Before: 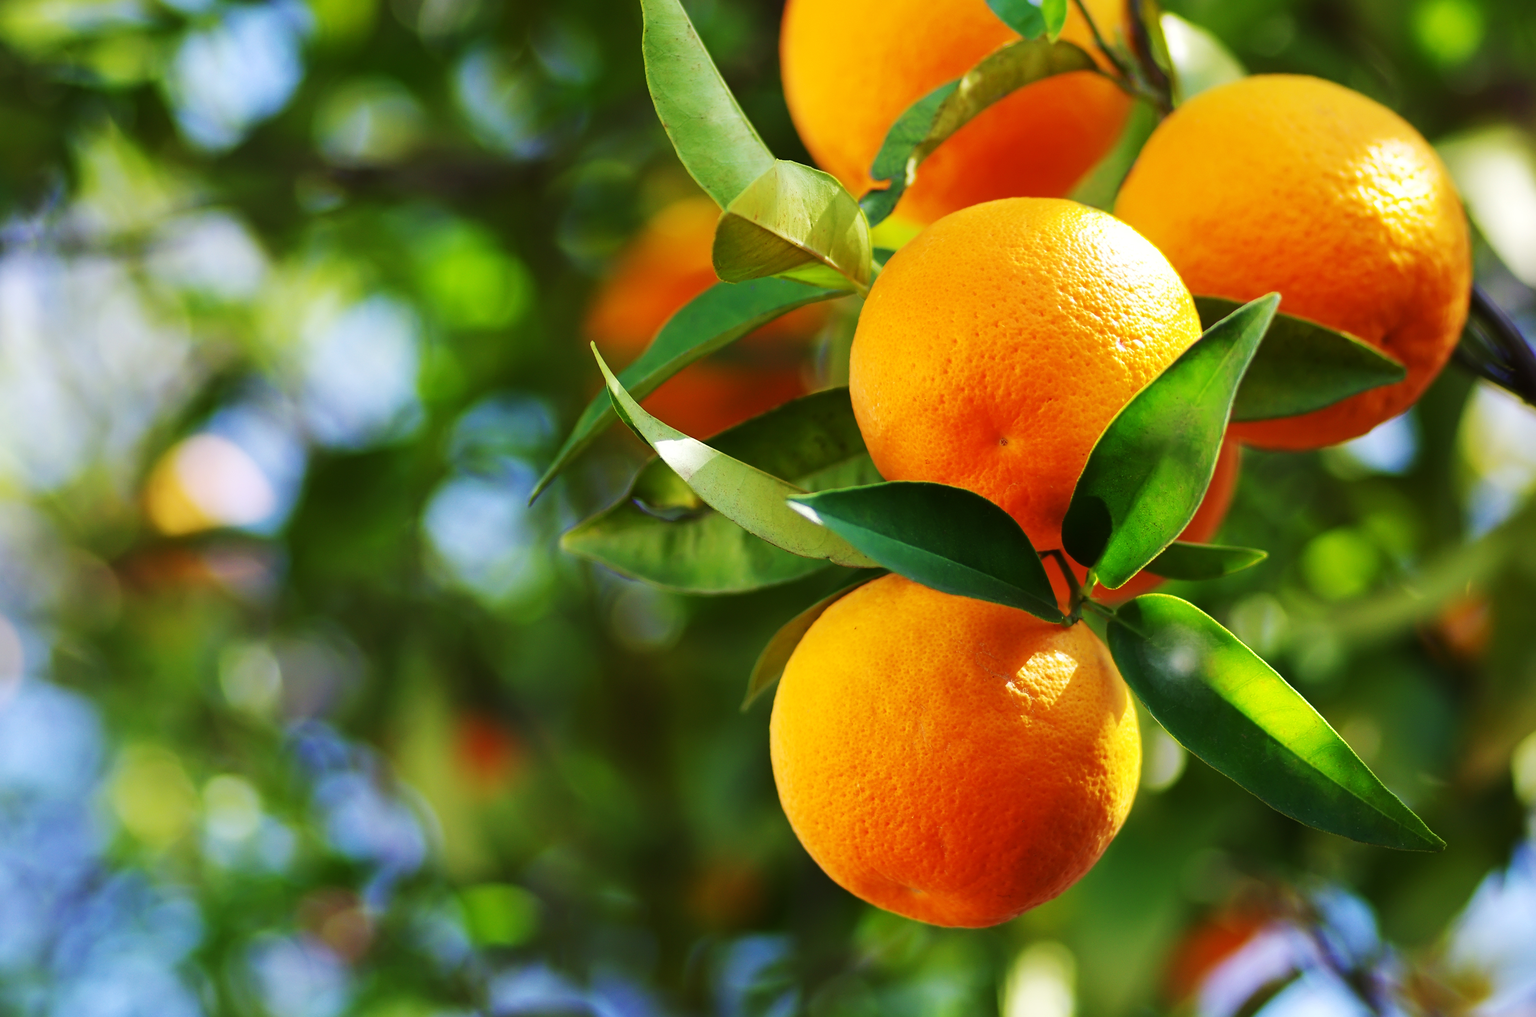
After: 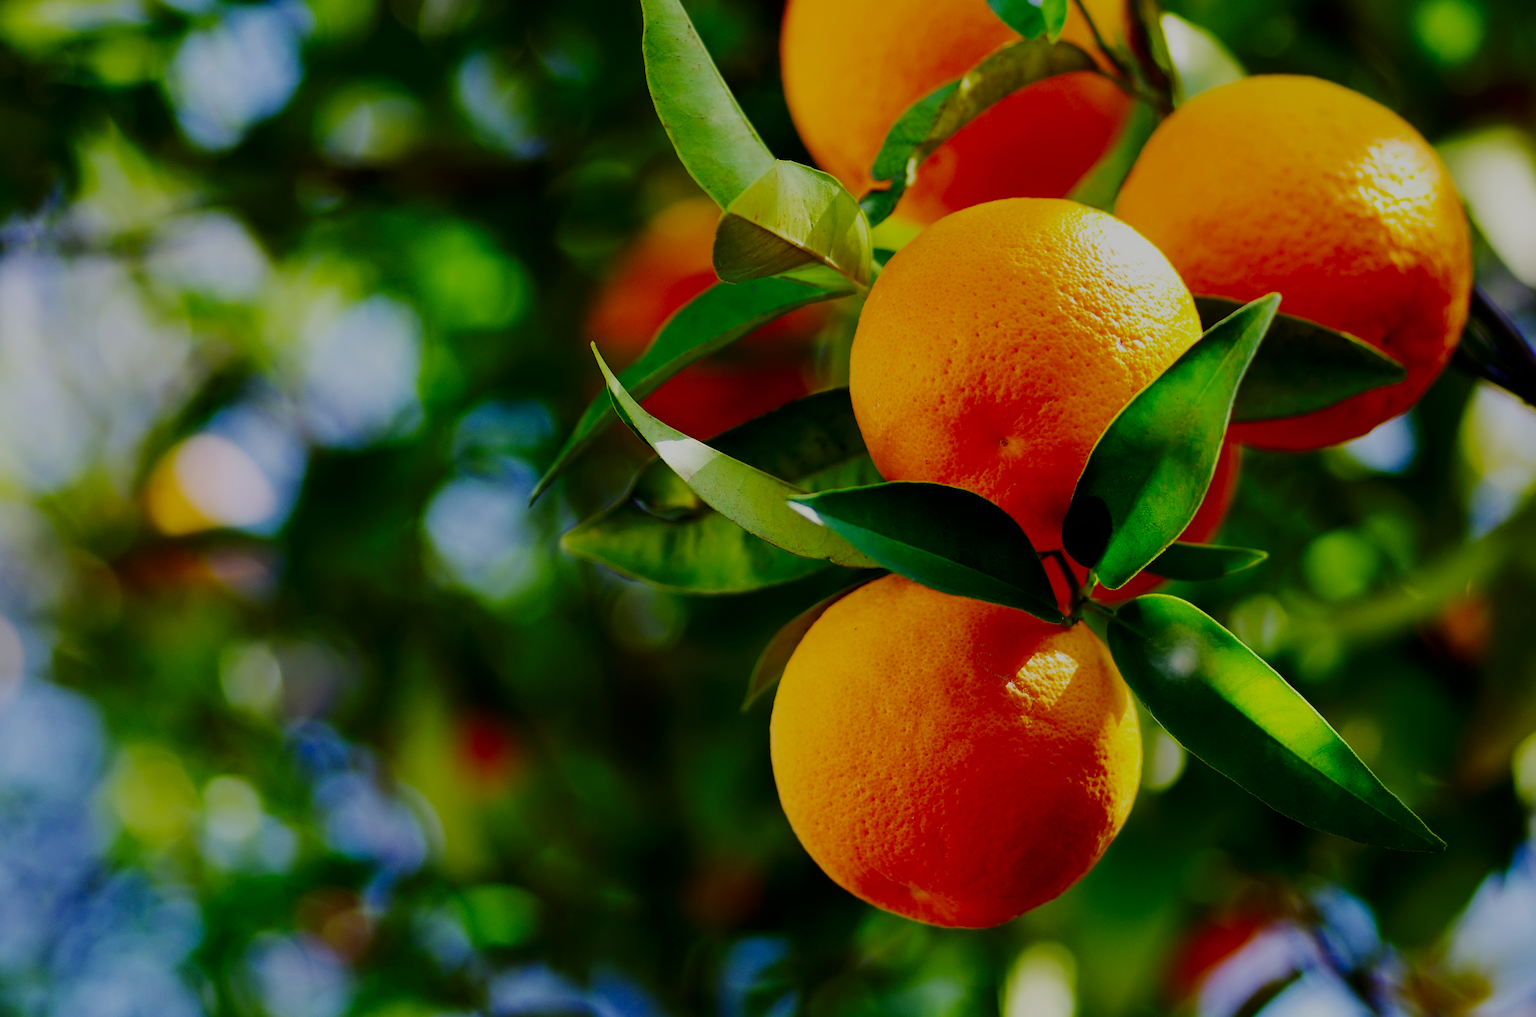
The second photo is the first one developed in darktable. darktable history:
filmic rgb: middle gray luminance 29.89%, black relative exposure -8.98 EV, white relative exposure 7 EV, threshold 3.02 EV, target black luminance 0%, hardness 2.91, latitude 1.41%, contrast 0.963, highlights saturation mix 5.75%, shadows ↔ highlights balance 12.3%, enable highlight reconstruction true
contrast brightness saturation: contrast 0.126, brightness -0.244, saturation 0.147
